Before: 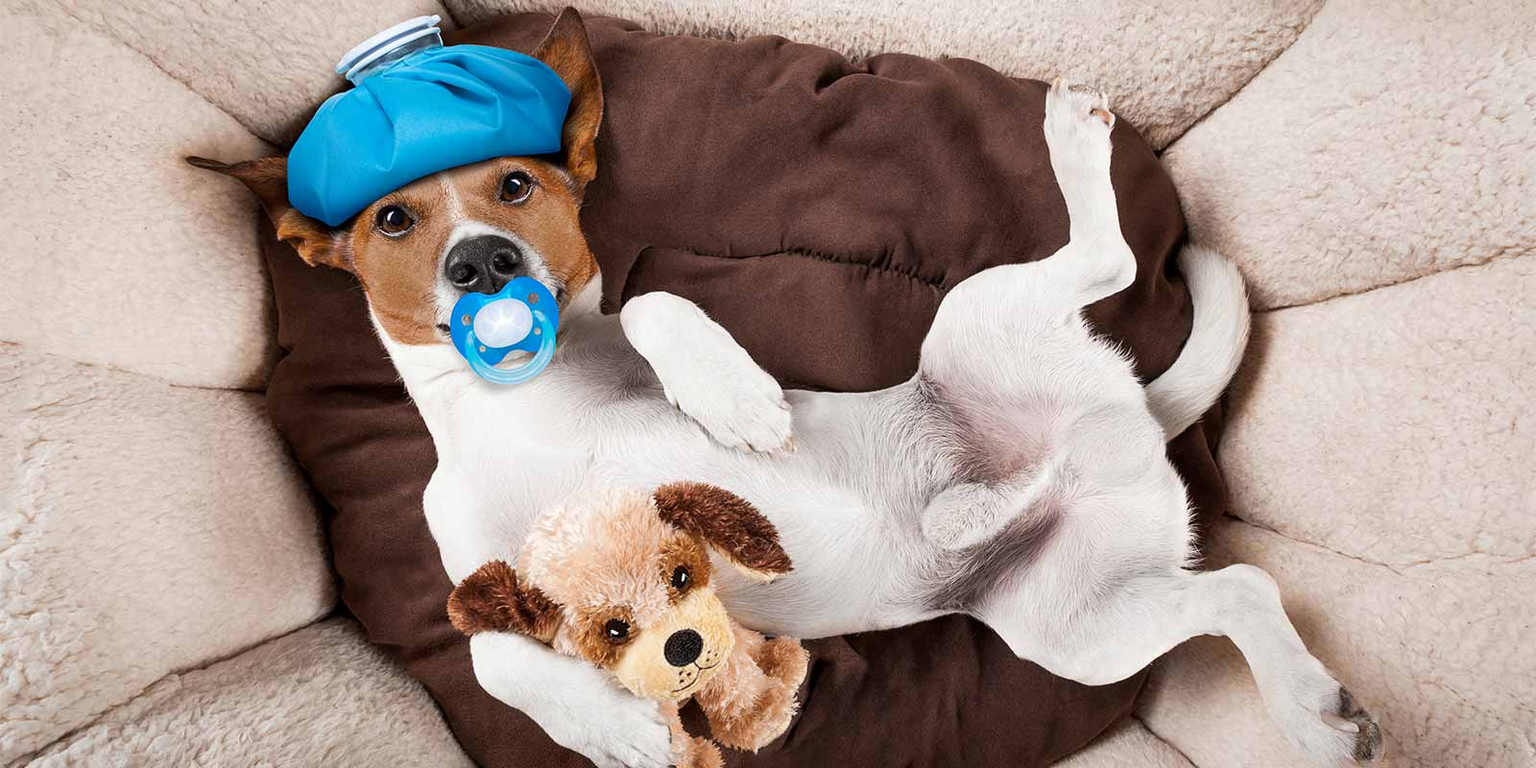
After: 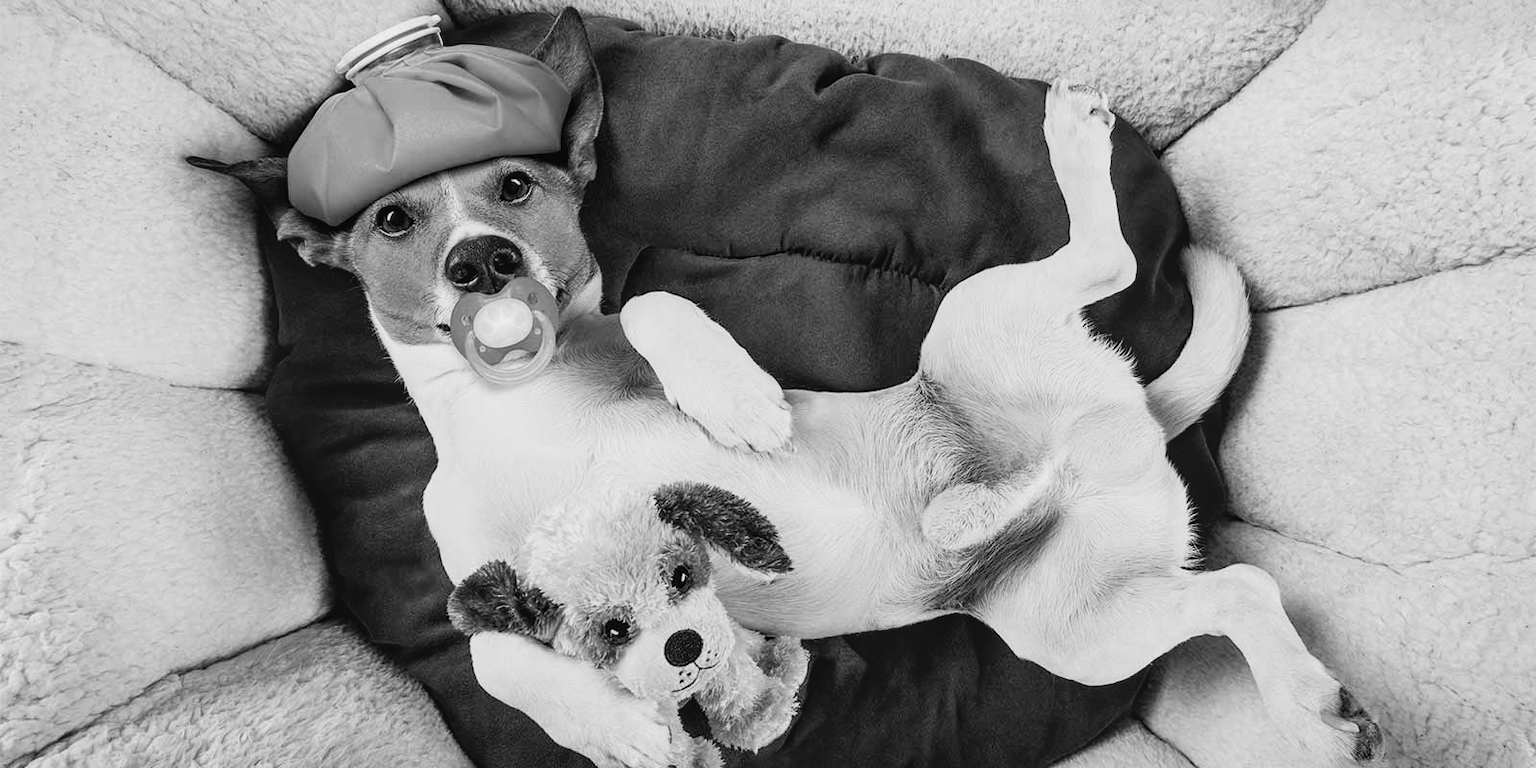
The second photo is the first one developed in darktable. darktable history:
local contrast: detail 110%
filmic rgb: black relative exposure -8.07 EV, white relative exposure 3 EV, hardness 5.35, contrast 1.25
color contrast: green-magenta contrast 0, blue-yellow contrast 0
